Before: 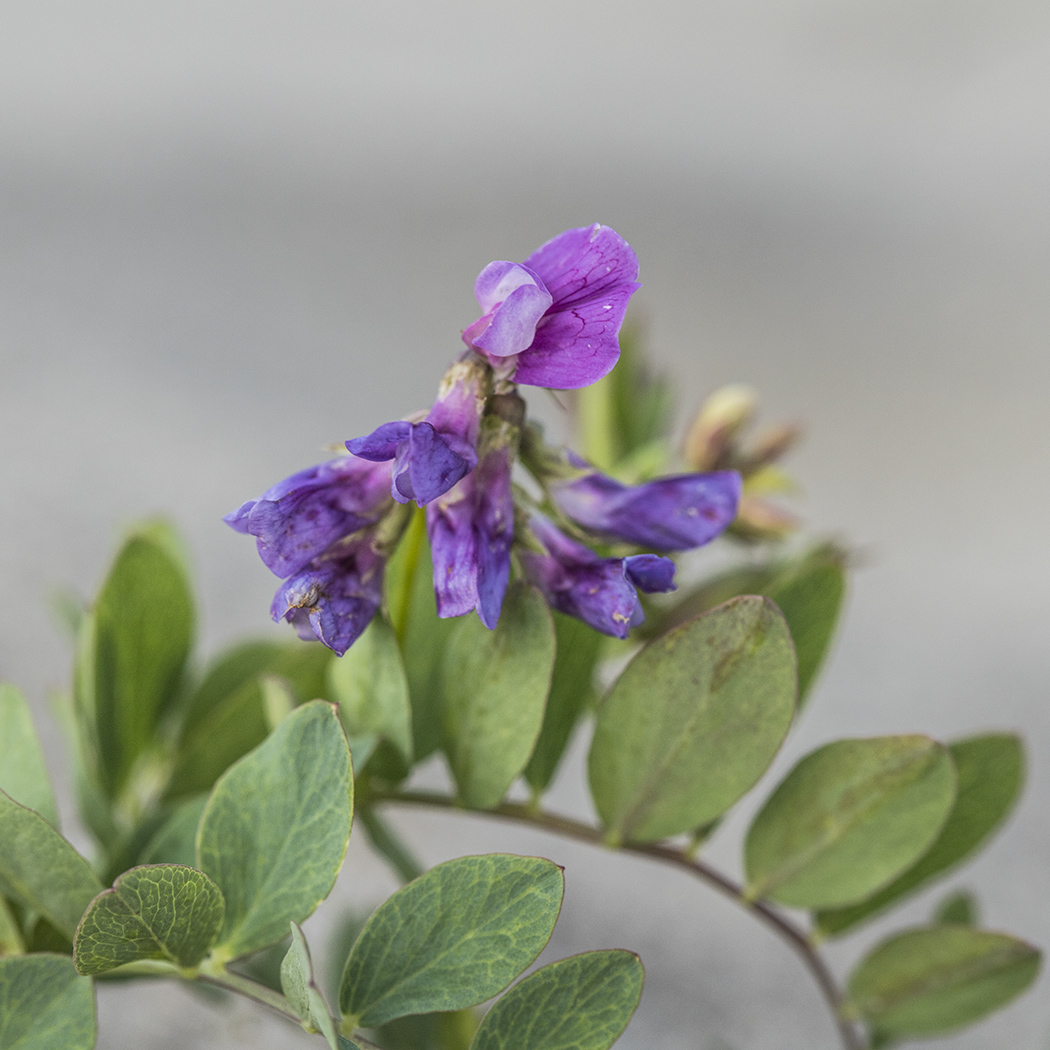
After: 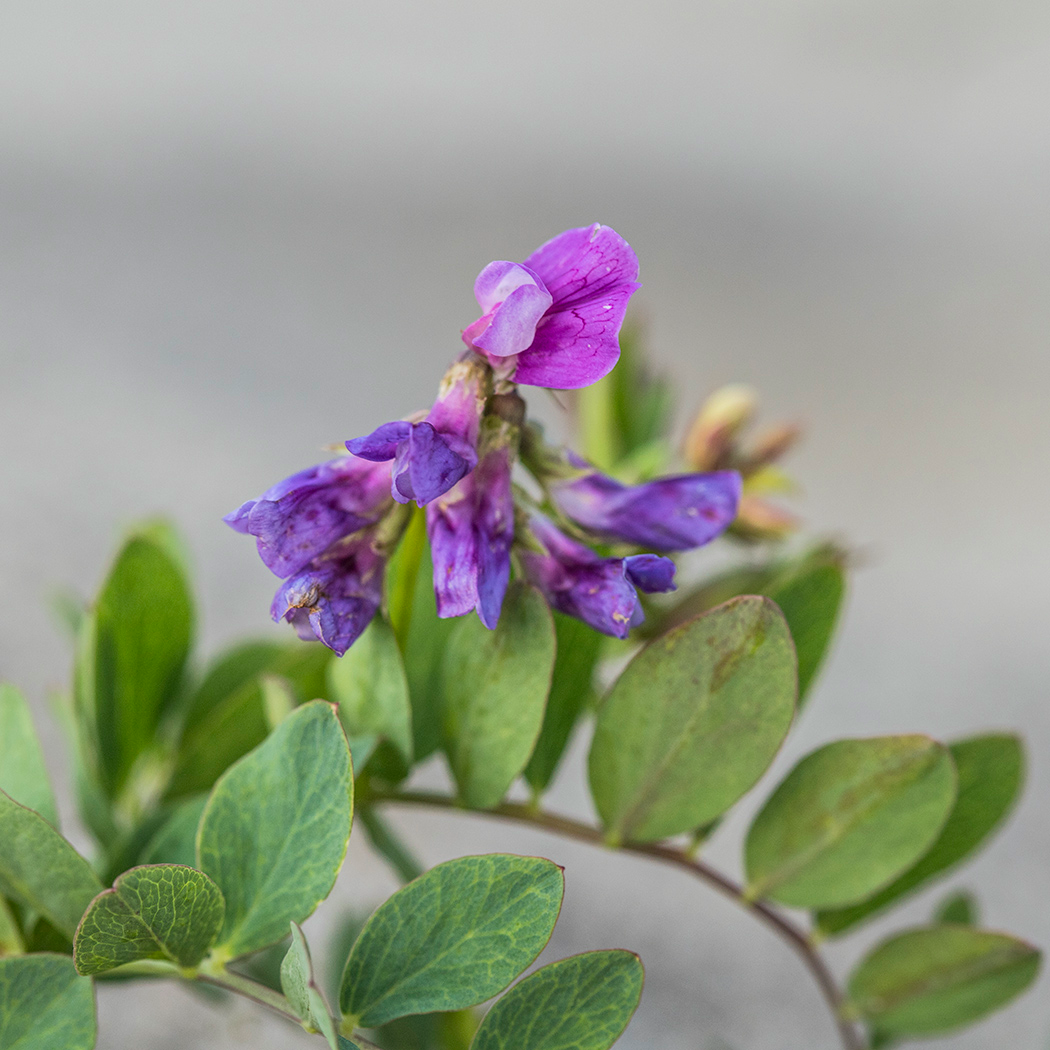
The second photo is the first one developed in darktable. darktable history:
contrast brightness saturation: contrast 0.045, saturation 0.153
